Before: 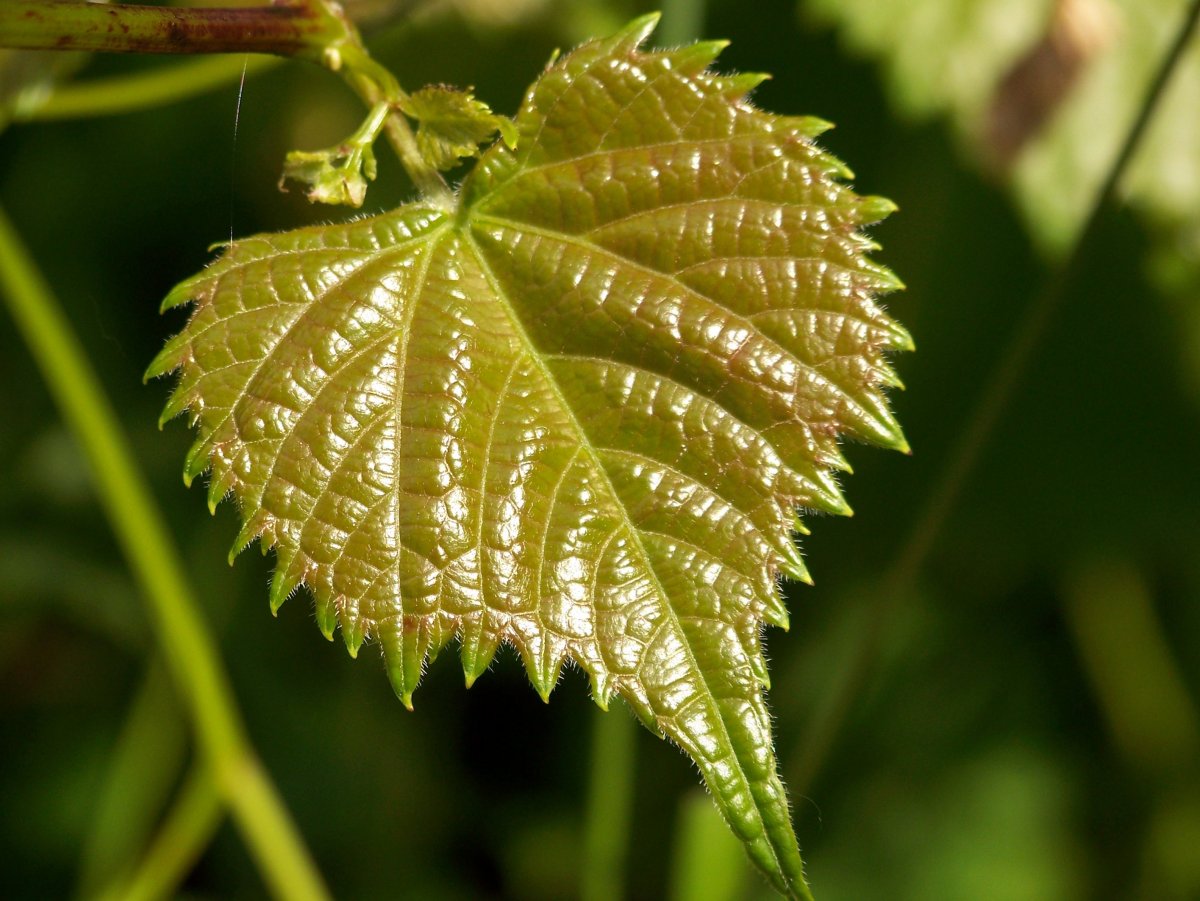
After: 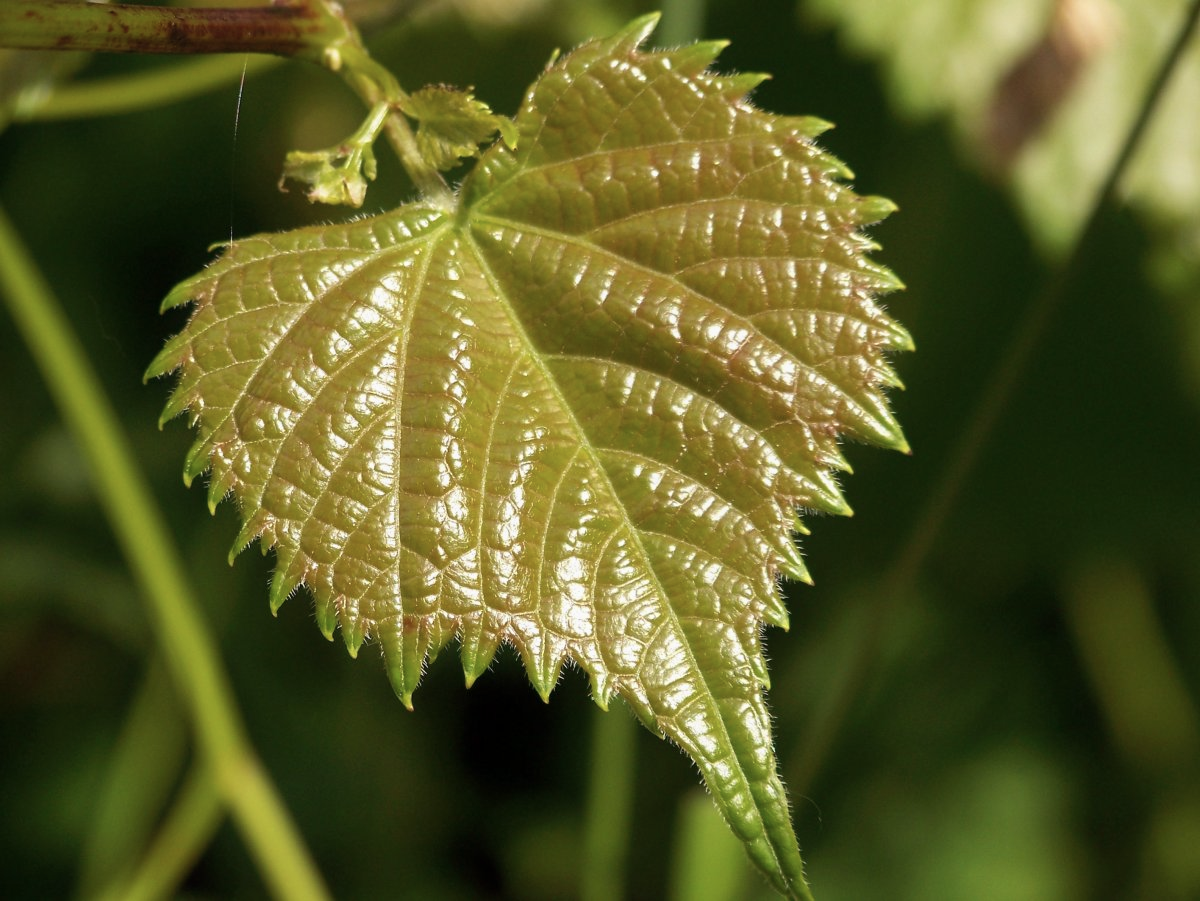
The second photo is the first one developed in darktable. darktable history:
color correction: highlights b* -0.041, saturation 0.841
contrast equalizer: y [[0.5, 0.5, 0.472, 0.5, 0.5, 0.5], [0.5 ×6], [0.5 ×6], [0 ×6], [0 ×6]]
